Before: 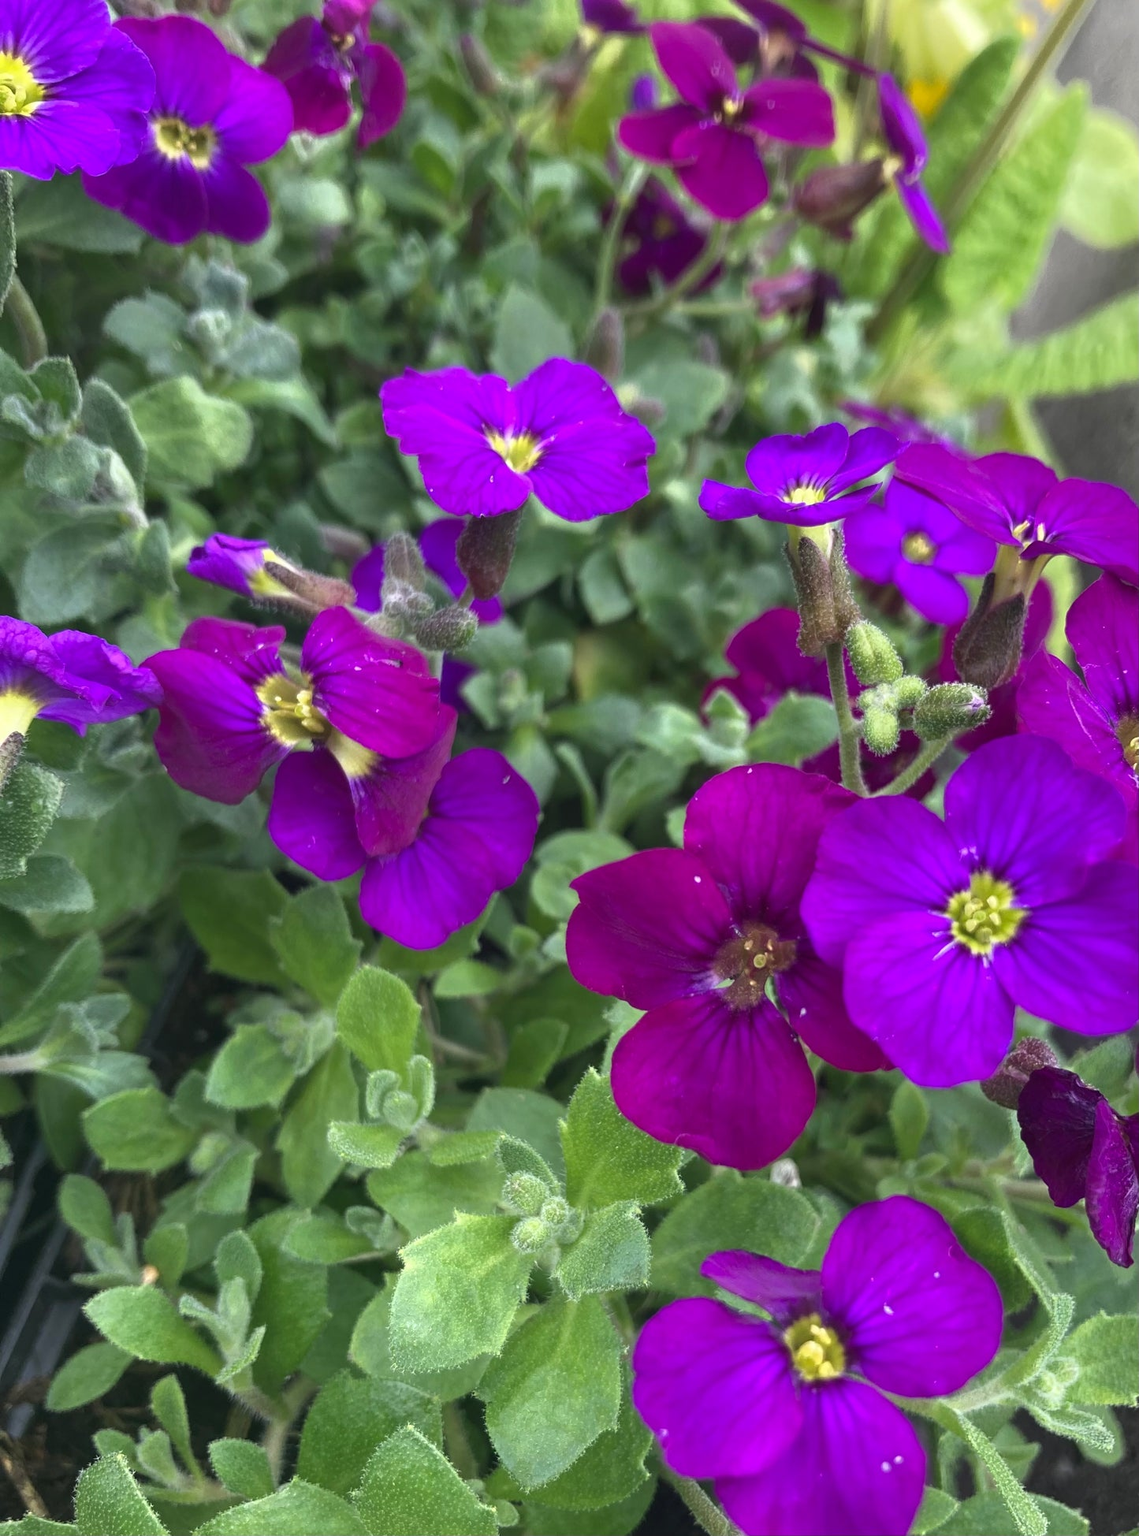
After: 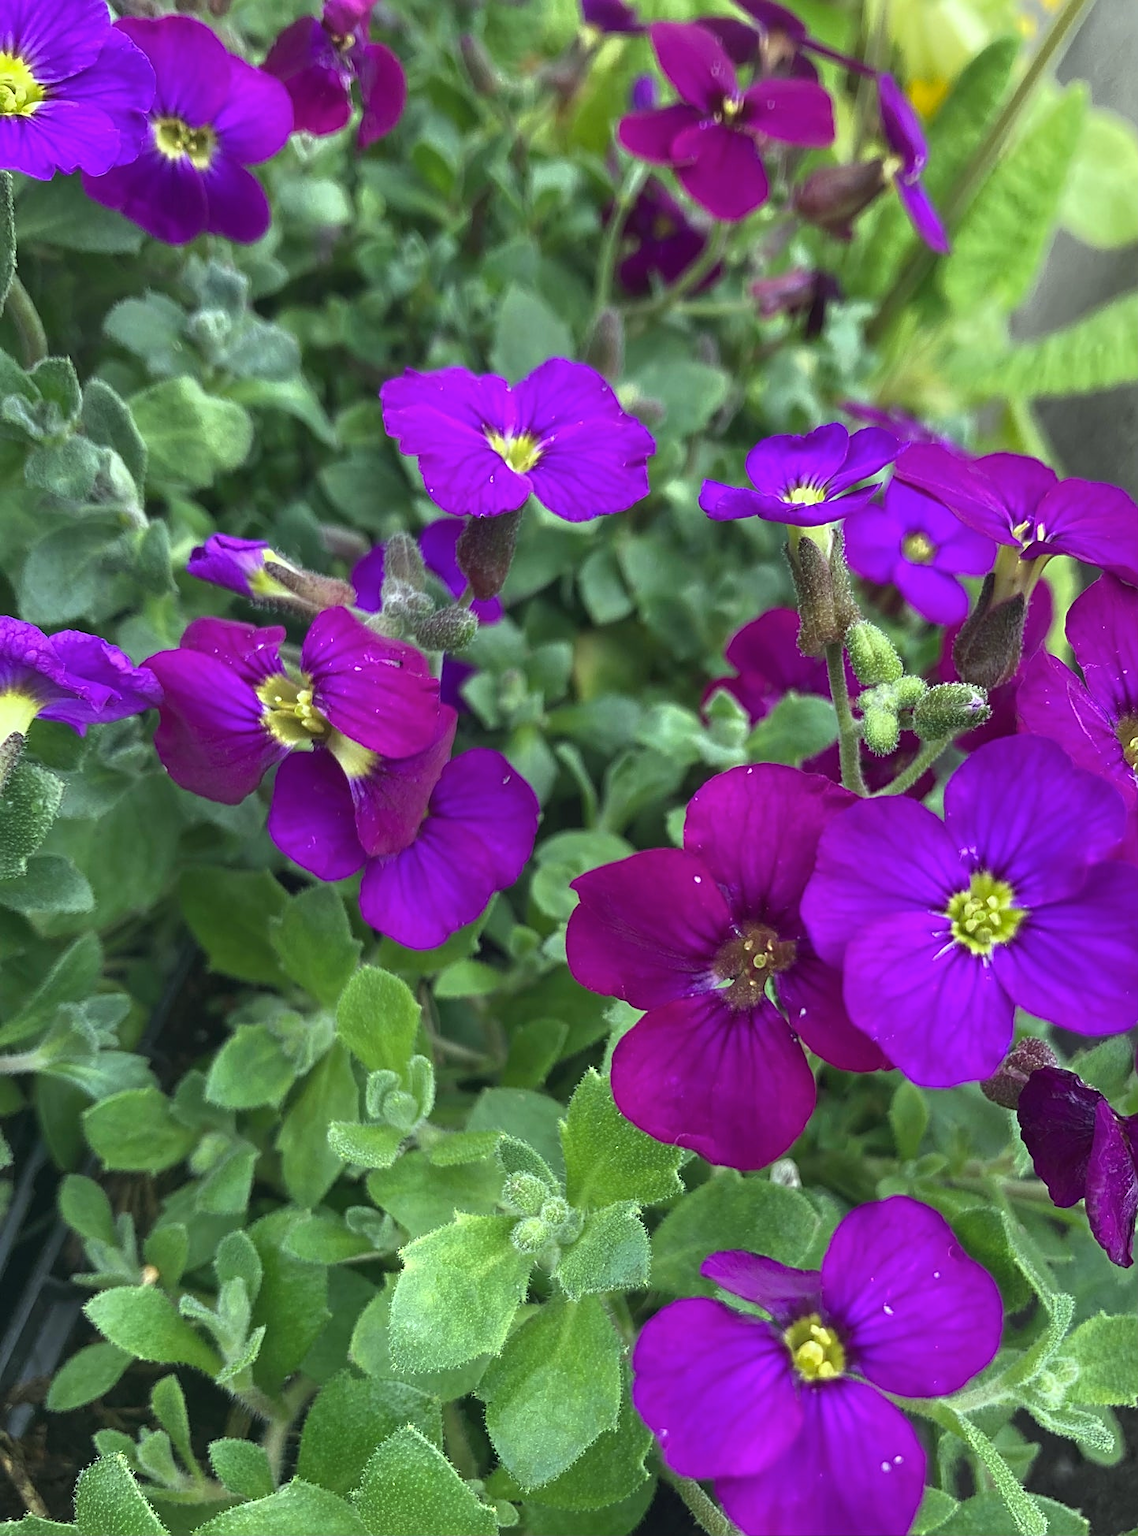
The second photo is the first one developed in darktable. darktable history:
color correction: highlights a* -8.23, highlights b* 3.41
sharpen: on, module defaults
